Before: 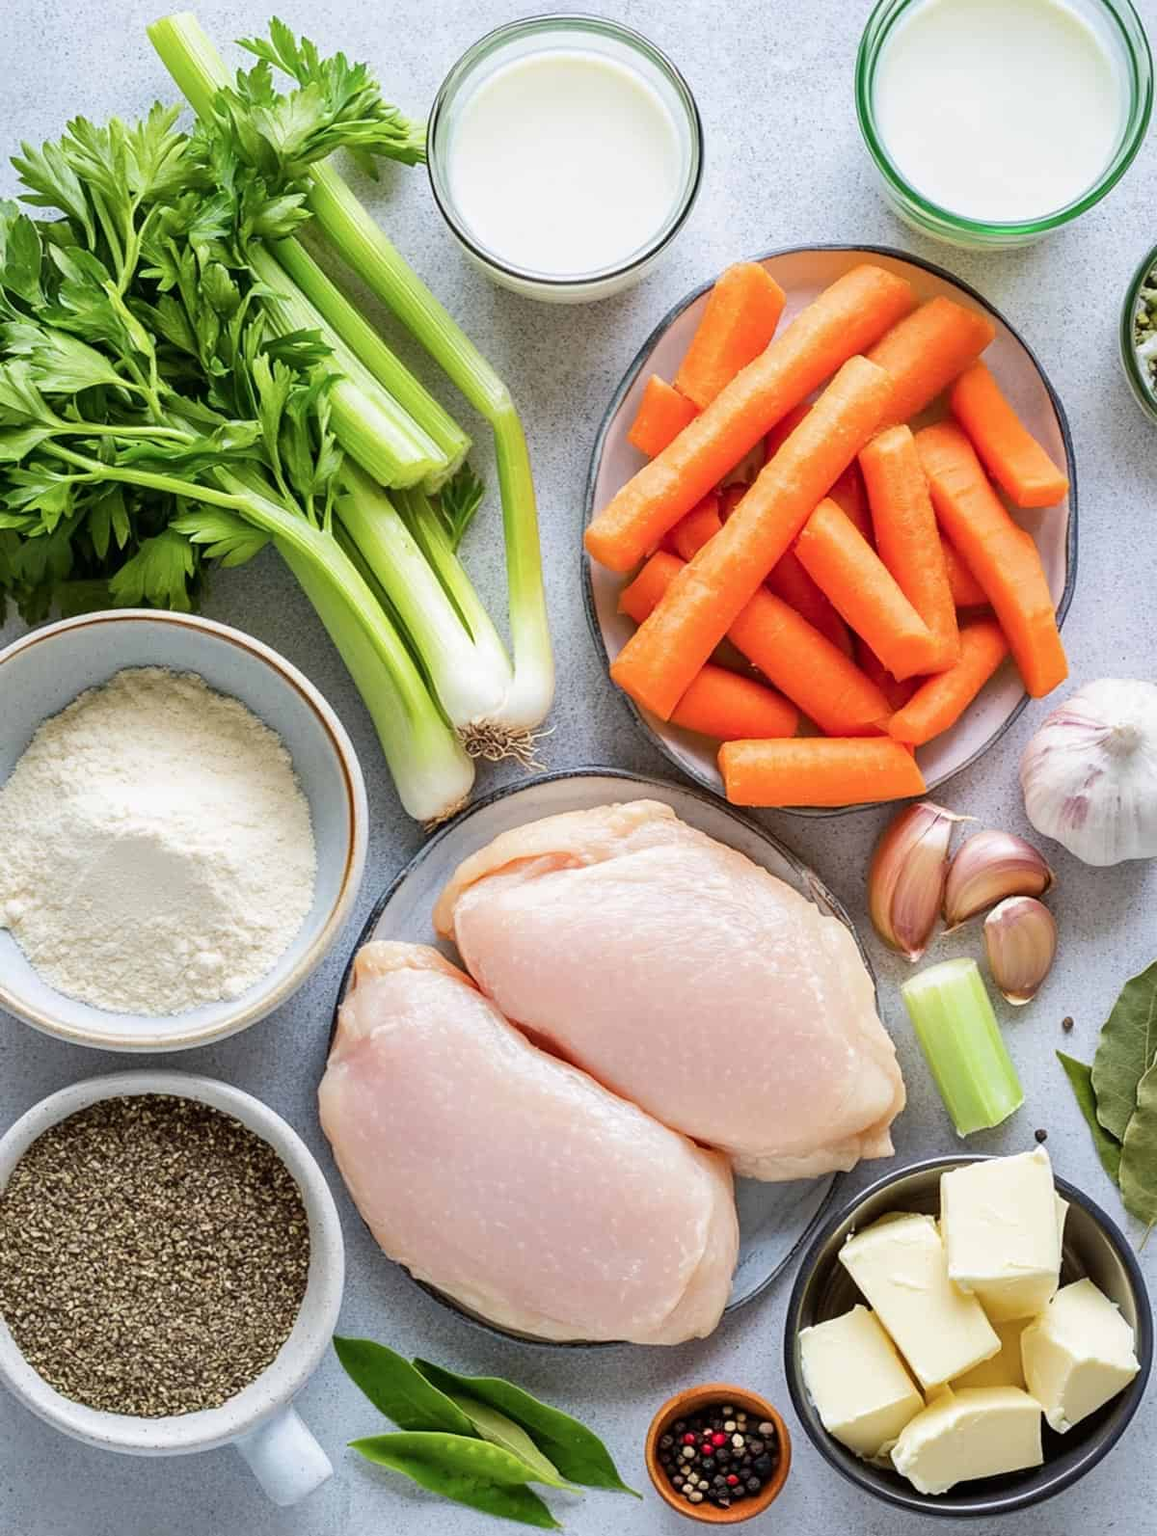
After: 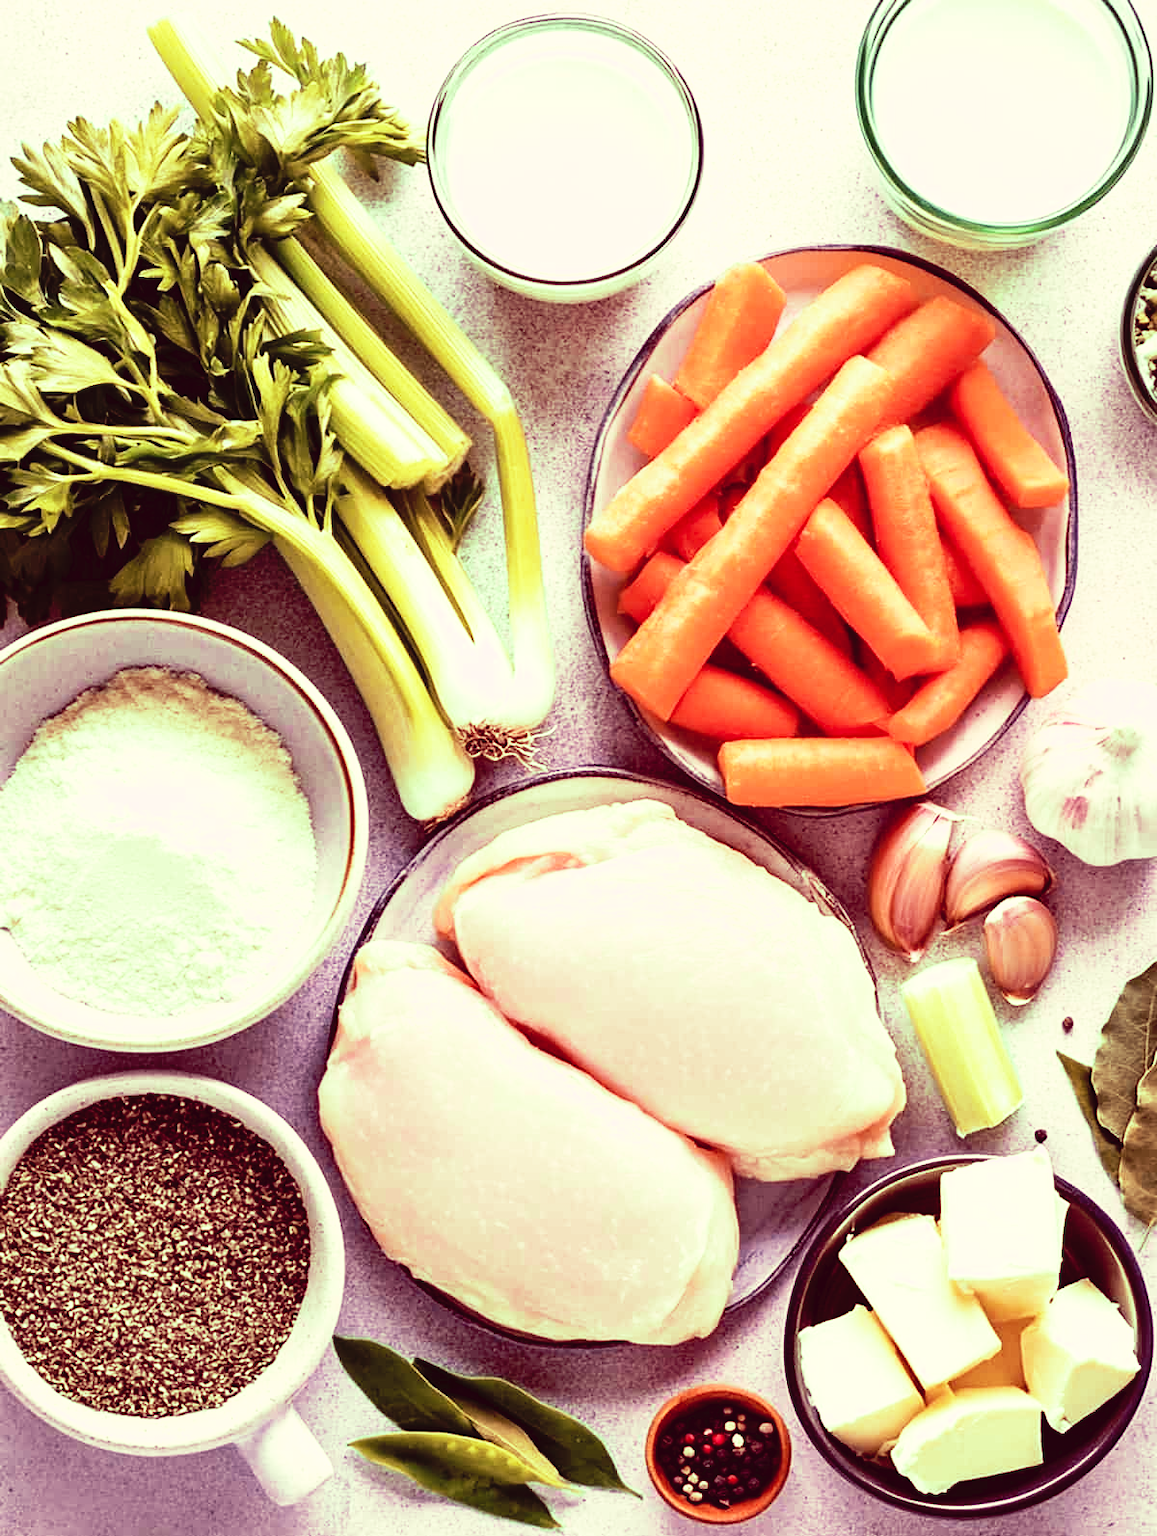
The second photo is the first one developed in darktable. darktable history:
tone curve: curves: ch0 [(0, 0) (0.003, 0.03) (0.011, 0.022) (0.025, 0.018) (0.044, 0.031) (0.069, 0.035) (0.1, 0.04) (0.136, 0.046) (0.177, 0.063) (0.224, 0.087) (0.277, 0.15) (0.335, 0.252) (0.399, 0.354) (0.468, 0.475) (0.543, 0.602) (0.623, 0.73) (0.709, 0.856) (0.801, 0.945) (0.898, 0.987) (1, 1)], preserve colors none
color look up table: target L [95.28, 96.37, 96.18, 75.25, 96.75, 77.4, 74.57, 66.63, 67.36, 66.7, 50.45, 37.16, 31.35, 34.67, 15.08, 200.4, 78.21, 70.53, 63.67, 66.56, 58.25, 50.23, 51.96, 48.19, 47.46, 36.74, 37.24, 22.07, 9.135, 90.49, 91.83, 70.17, 69.1, 52.03, 55.6, 54.38, 51.51, 49.92, 34.54, 32.25, 25.9, 27.1, 8.501, 11.83, 77.33, 96.5, 70.4, 67.32, 51.36], target a [-54.17, -45.92, -39.74, -61.9, -35.33, -20.38, -20.19, -45.5, 3.353, 1.294, 14.7, -4.049, -14.53, 12.94, 27.67, 0, 11.68, 5.525, 24.27, 16.49, 31.4, 51.23, 18.24, 43.18, 48.3, 29.57, 35.91, 31.91, 44.93, 32.41, 28.04, 23.22, 10.68, 57.56, 12.52, 38.46, 57.54, 51.63, 13.85, 29.6, 27.93, 29.93, 46.73, 45.03, -45.74, -39.48, -23.82, 1.98, -14.49], target b [83.88, 52.69, 24.67, 54.95, 33.13, 57.98, 24.82, 36.48, 46.49, 26.81, 33.93, -0.12, 17.23, 16.44, 5.317, 0, 10.09, 48.96, 17.1, 26.35, 7.815, 37.93, 6.172, 34.86, 19.13, 25.68, 12.43, 17.04, 2.248, 14.09, 16.32, -14.43, -14.04, -19.21, -31.67, -20.38, -32.28, -4.246, -15.44, -52.31, -9.344, -25.97, -35.11, -32.3, -7.91, 24.74, -17.89, -0.058, -15.96], num patches 49
